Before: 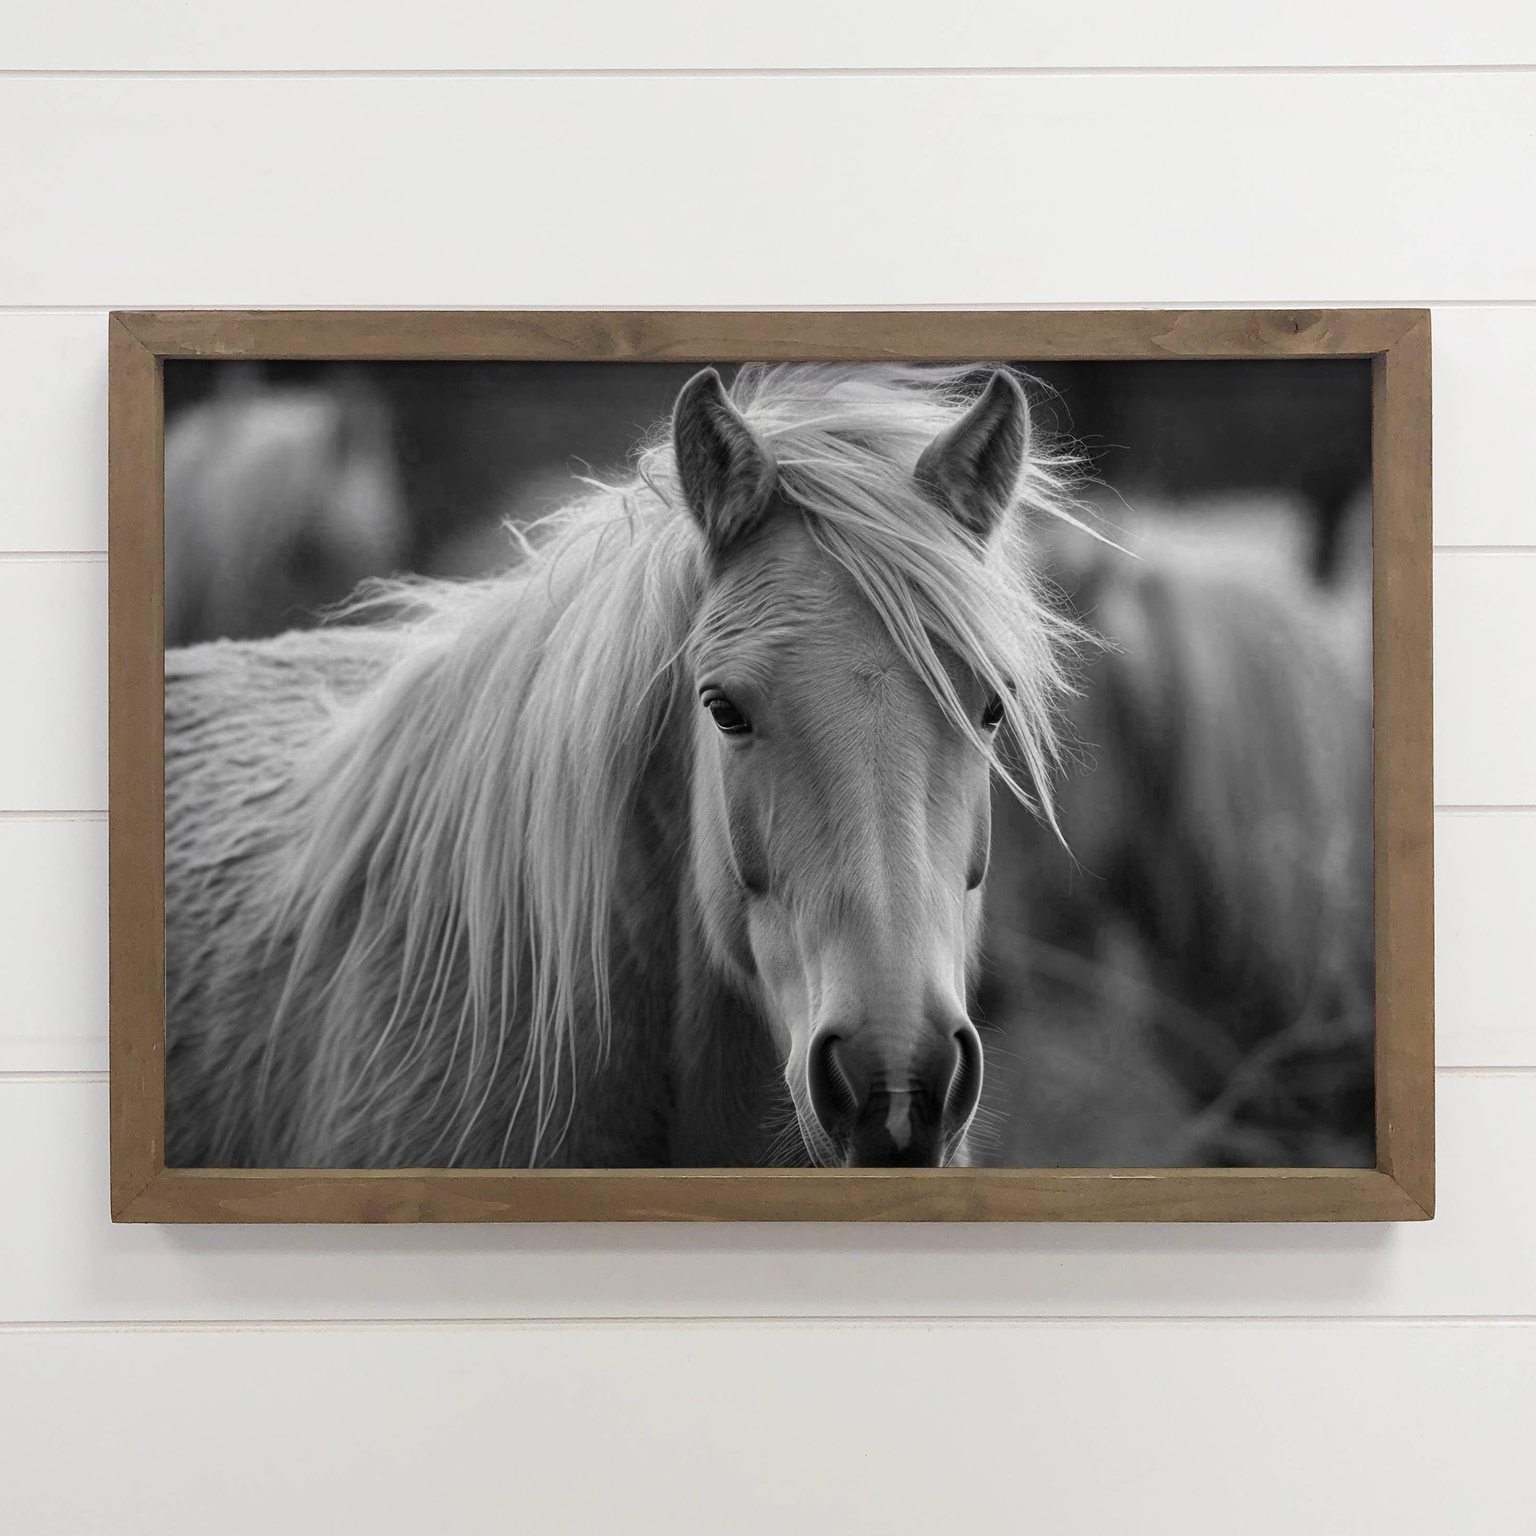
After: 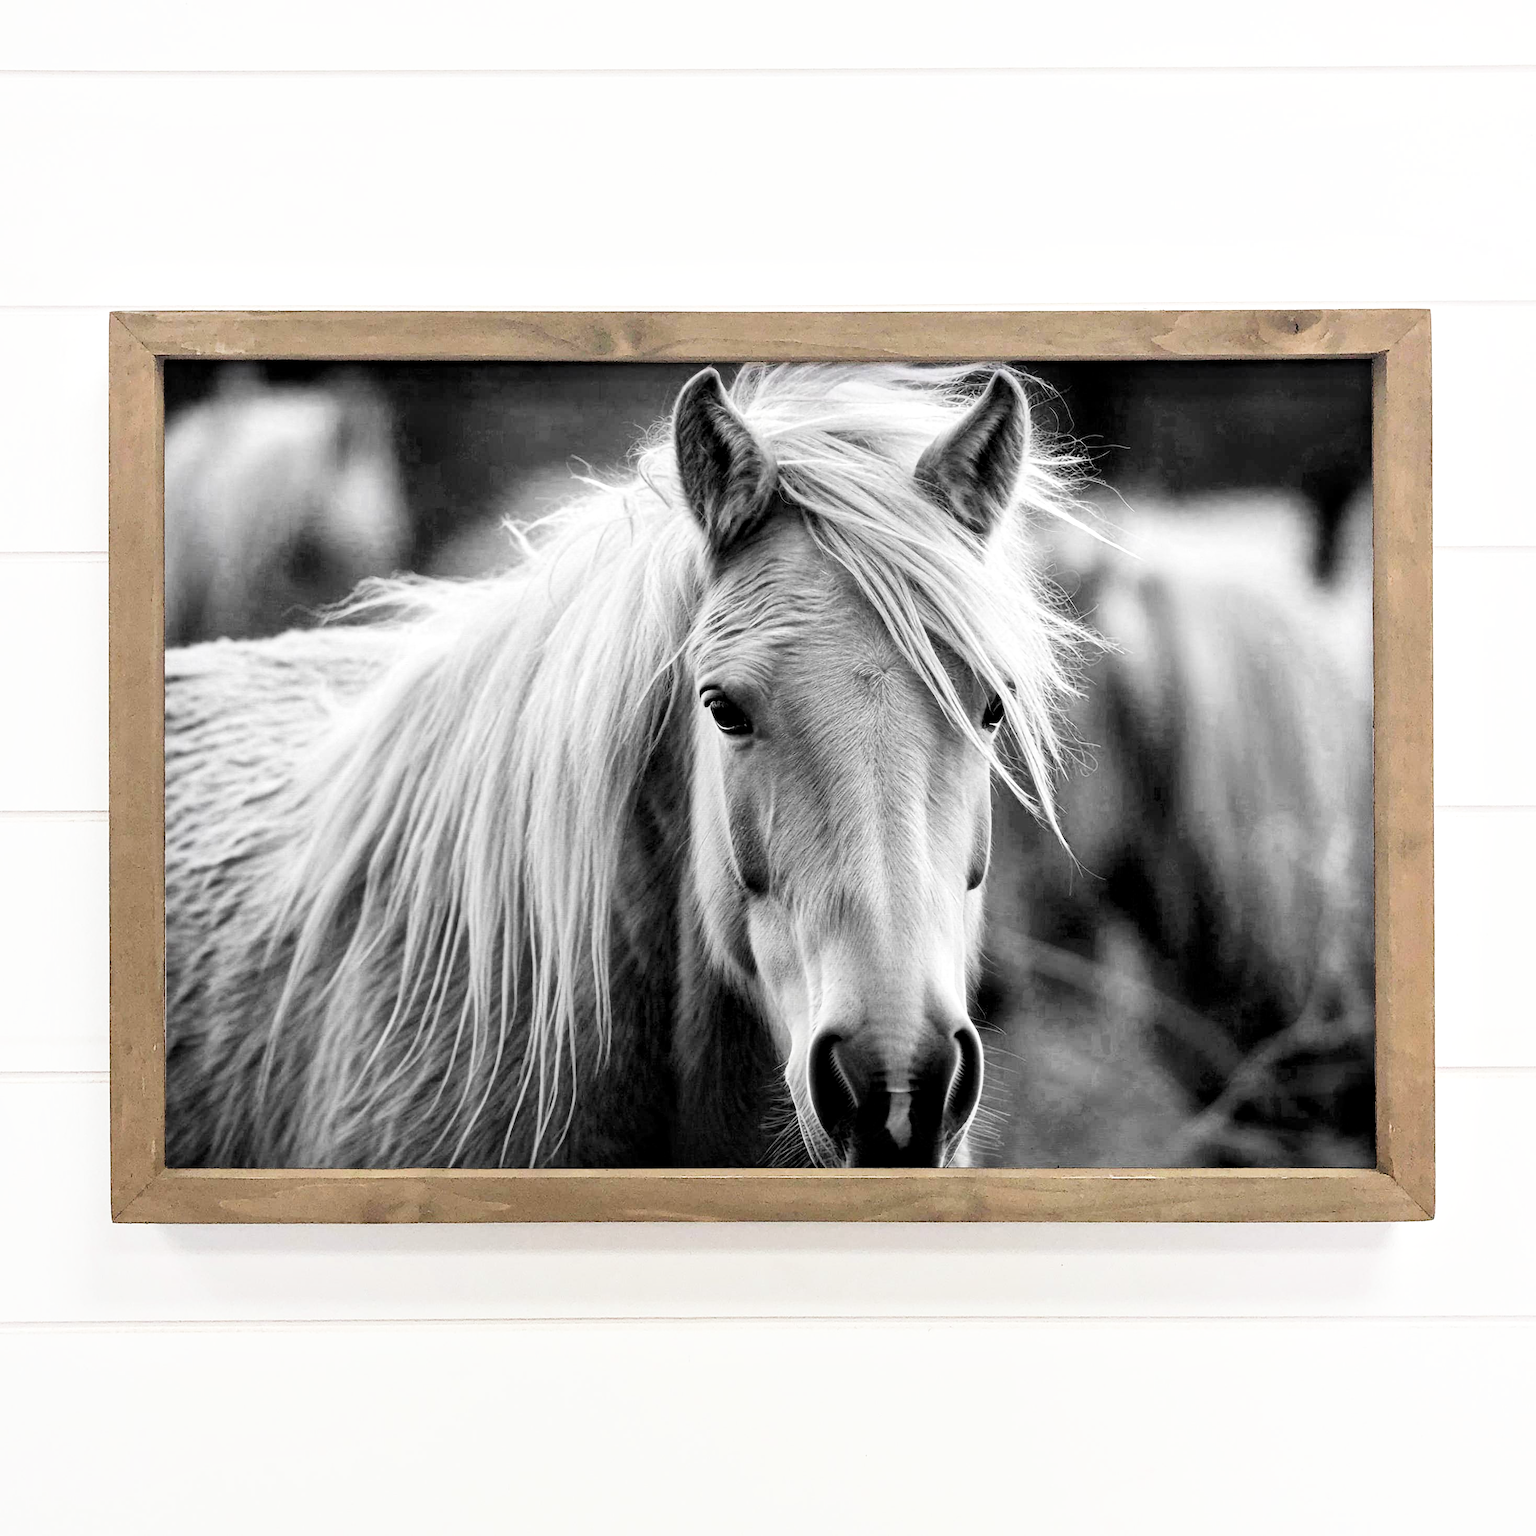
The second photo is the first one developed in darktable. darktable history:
local contrast: mode bilateral grid, contrast 20, coarseness 50, detail 132%, midtone range 0.2
filmic rgb: black relative exposure -5 EV, white relative exposure 3.5 EV, hardness 3.19, contrast 1.4, highlights saturation mix -30%
exposure: black level correction 0, exposure 1.1 EV, compensate exposure bias true, compensate highlight preservation false
